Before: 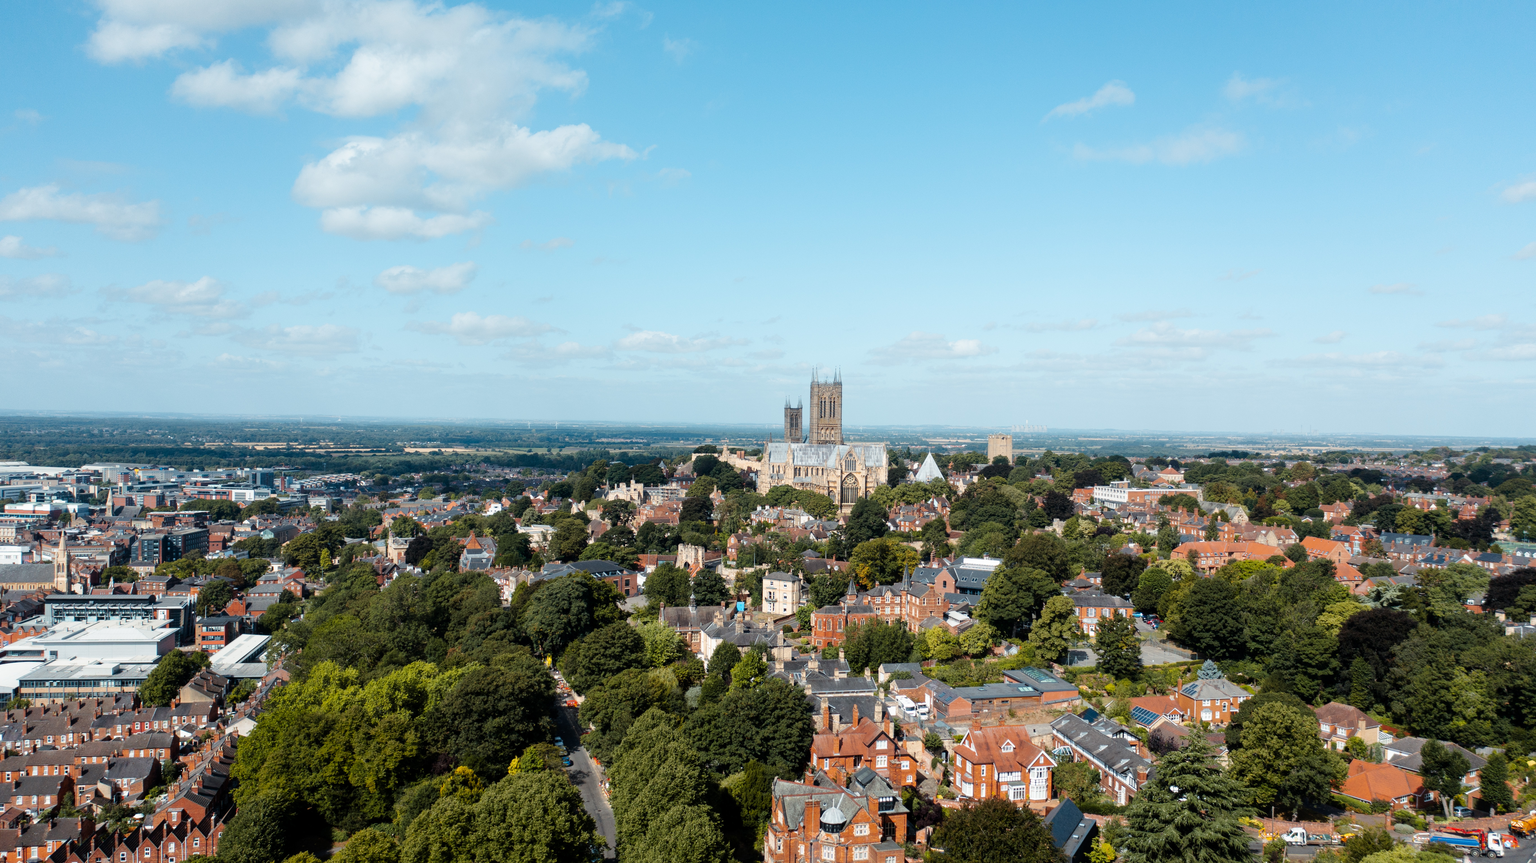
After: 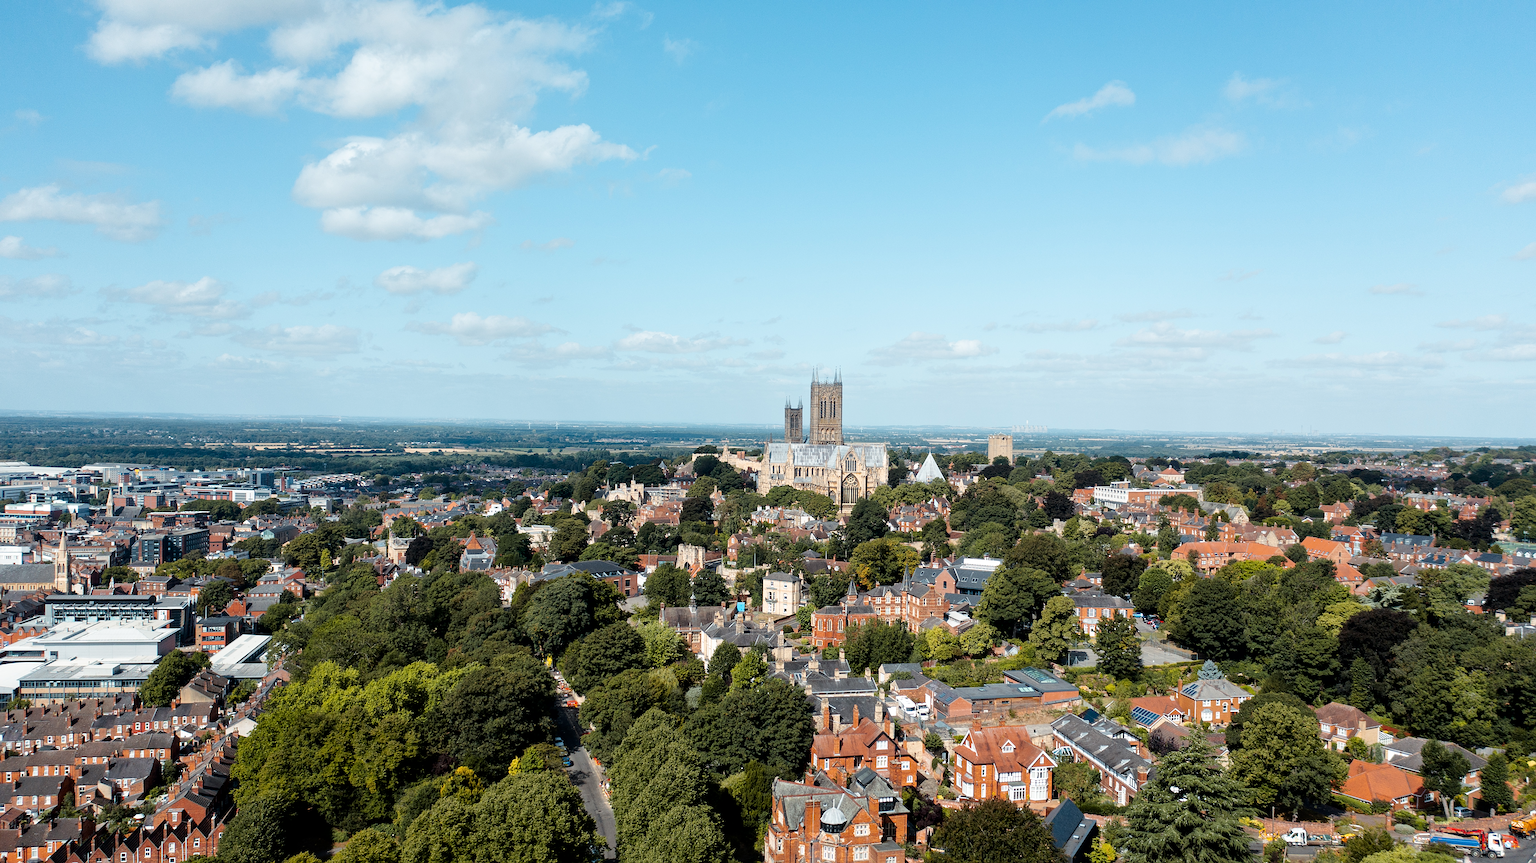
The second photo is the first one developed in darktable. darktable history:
local contrast: mode bilateral grid, contrast 20, coarseness 50, detail 120%, midtone range 0.2
sharpen: on, module defaults
tone curve: curves: ch0 [(0, 0) (0.003, 0.003) (0.011, 0.011) (0.025, 0.025) (0.044, 0.045) (0.069, 0.07) (0.1, 0.101) (0.136, 0.138) (0.177, 0.18) (0.224, 0.228) (0.277, 0.281) (0.335, 0.34) (0.399, 0.405) (0.468, 0.475) (0.543, 0.551) (0.623, 0.633) (0.709, 0.72) (0.801, 0.813) (0.898, 0.907) (1, 1)], preserve colors none
